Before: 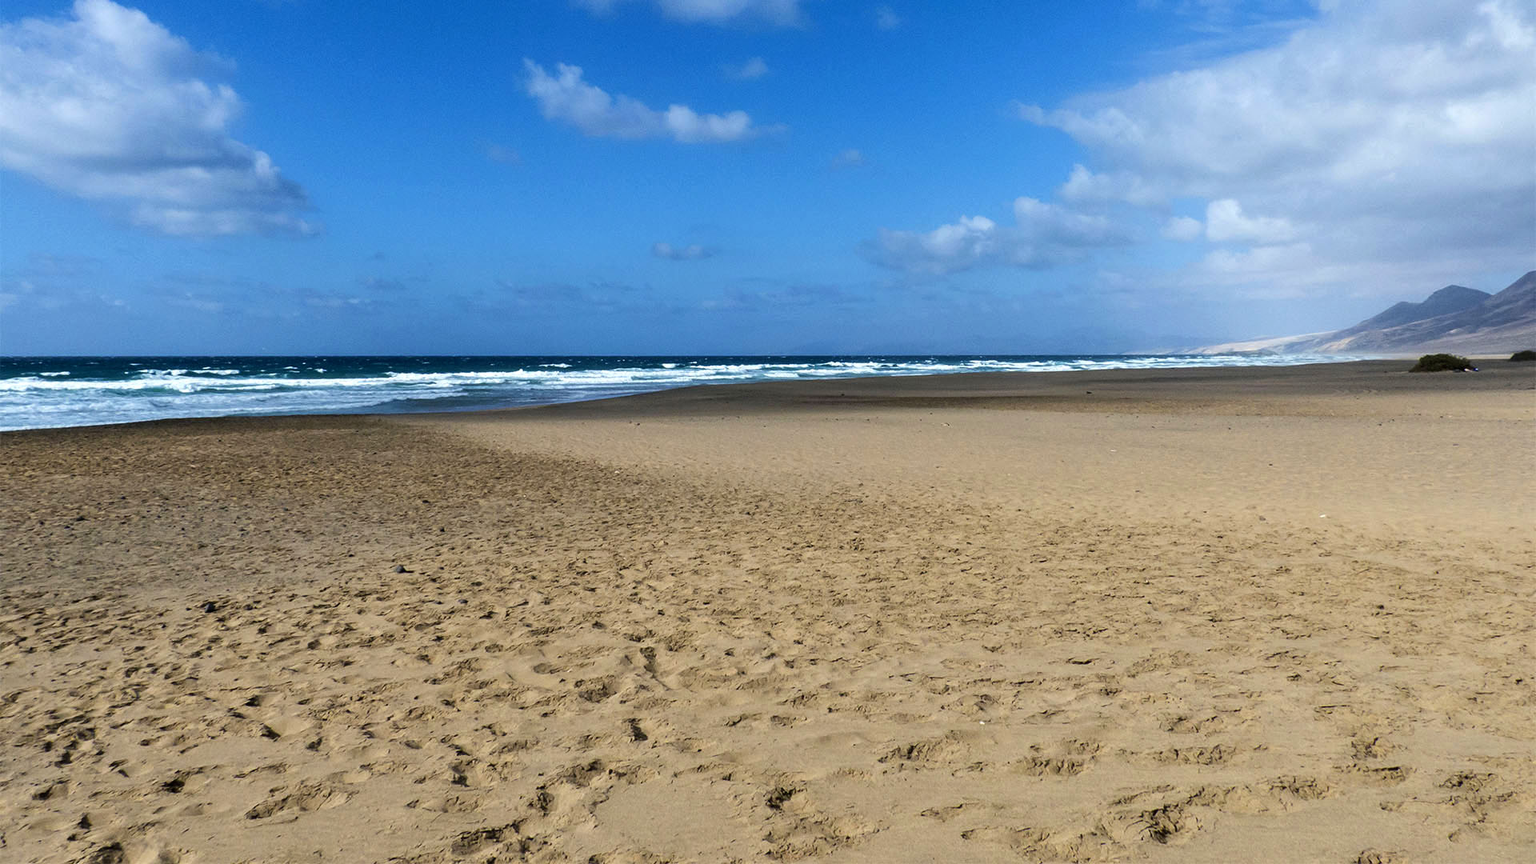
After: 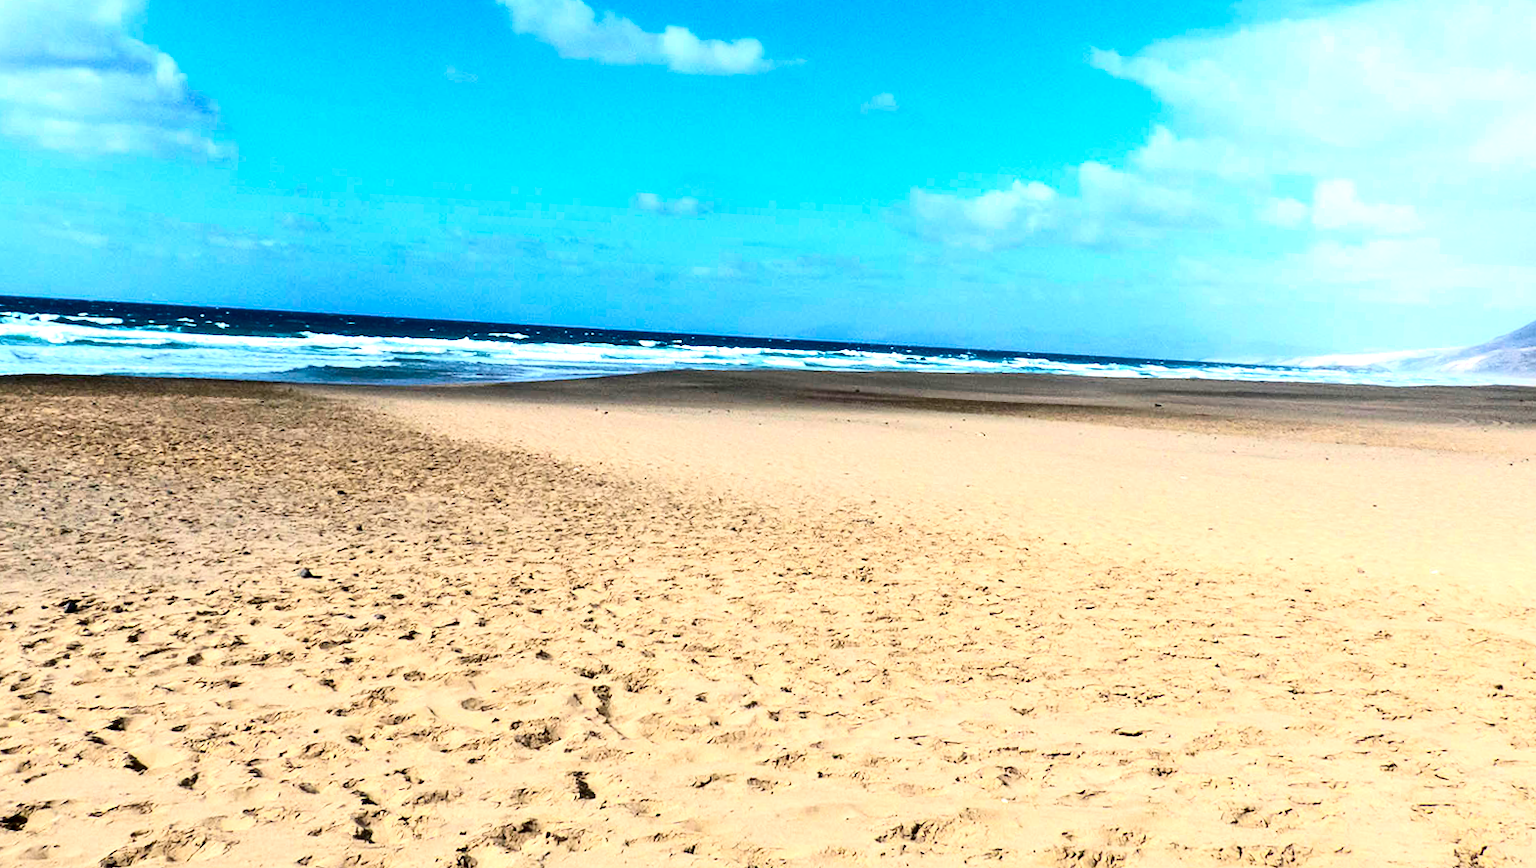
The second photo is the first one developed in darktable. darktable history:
crop and rotate: angle -3.24°, left 5.337%, top 5.209%, right 4.748%, bottom 4.346%
exposure: exposure 1 EV, compensate highlight preservation false
contrast brightness saturation: contrast 0.278
